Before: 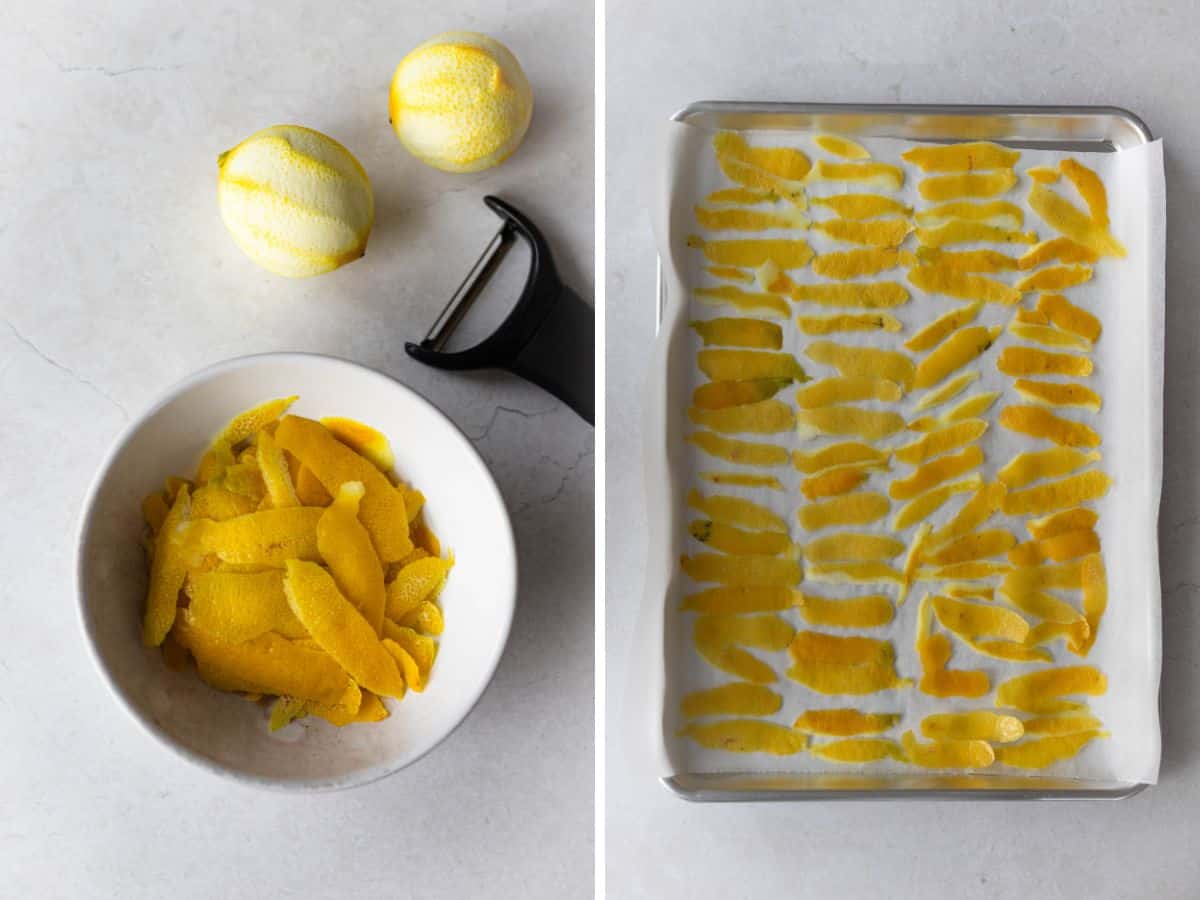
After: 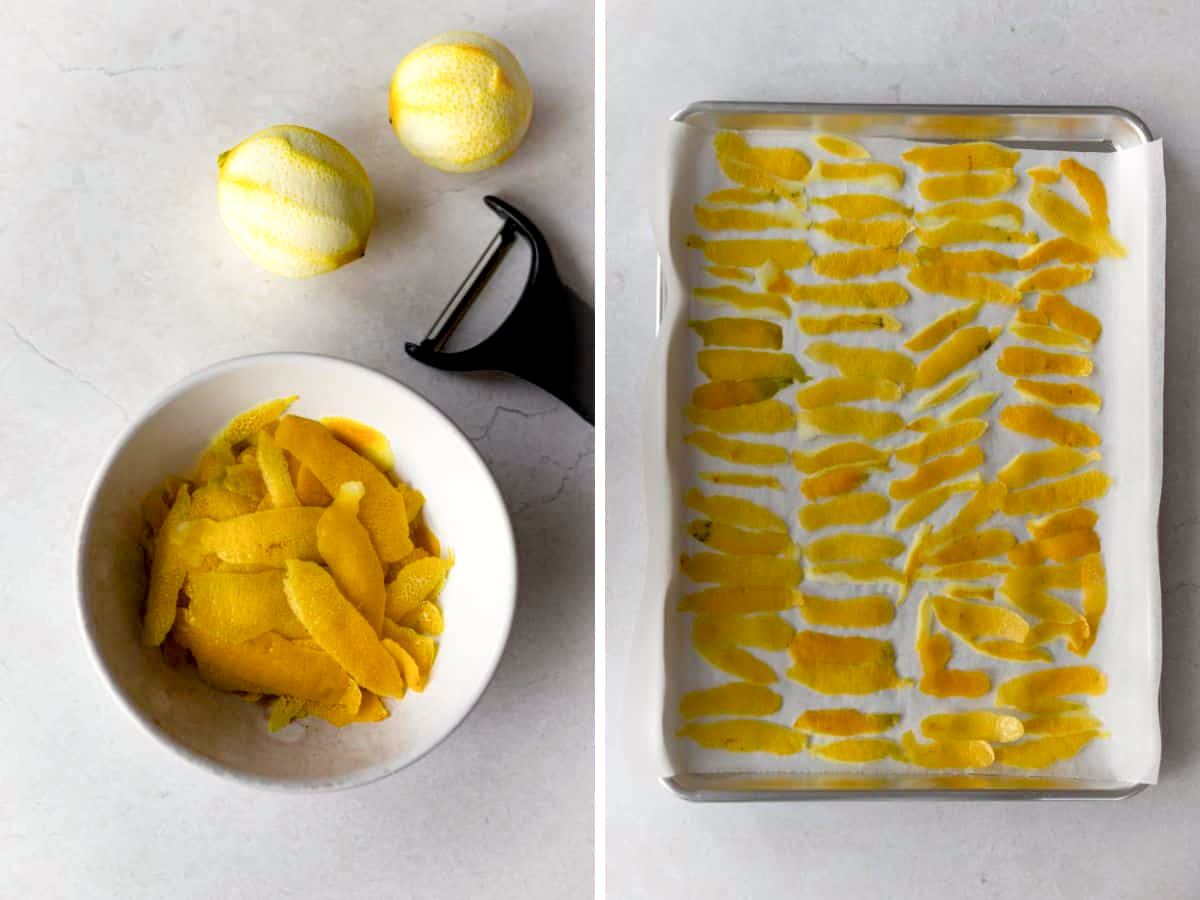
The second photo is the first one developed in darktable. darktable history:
exposure: black level correction 0.009, exposure 0.119 EV, compensate highlight preservation false
white balance: red 1.009, blue 0.985
color balance rgb: perceptual saturation grading › global saturation 20%, perceptual saturation grading › highlights -25%, perceptual saturation grading › shadows 25%
